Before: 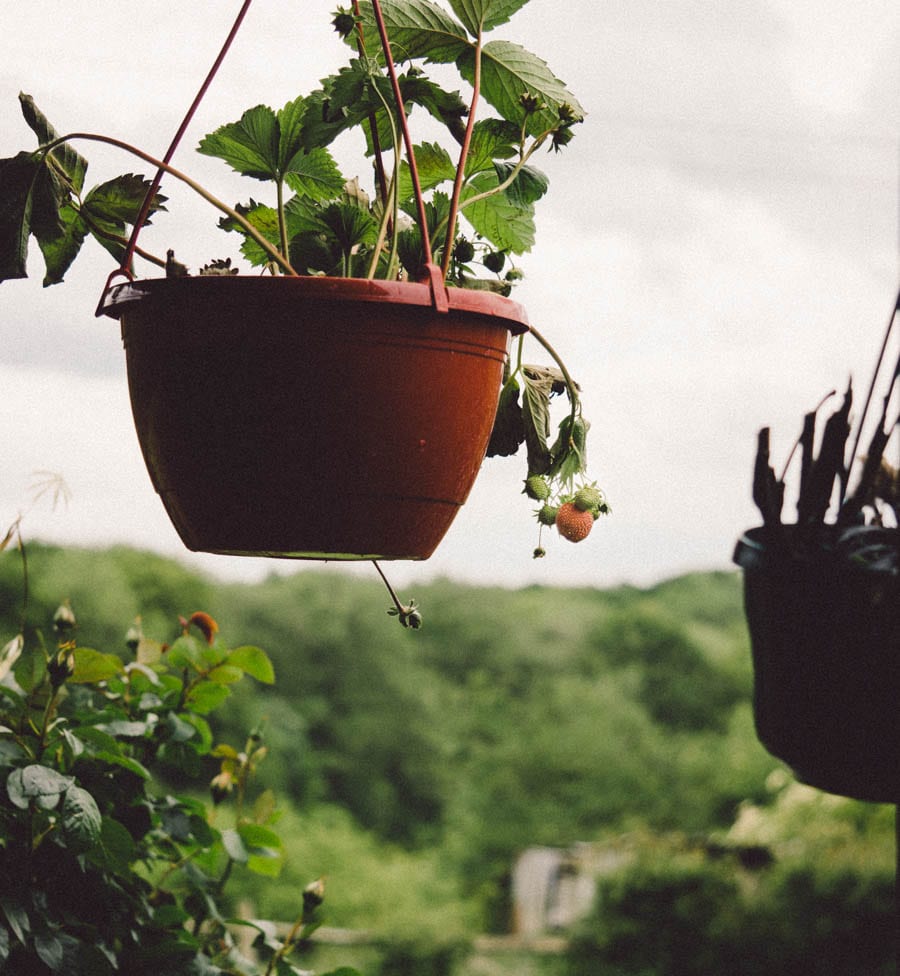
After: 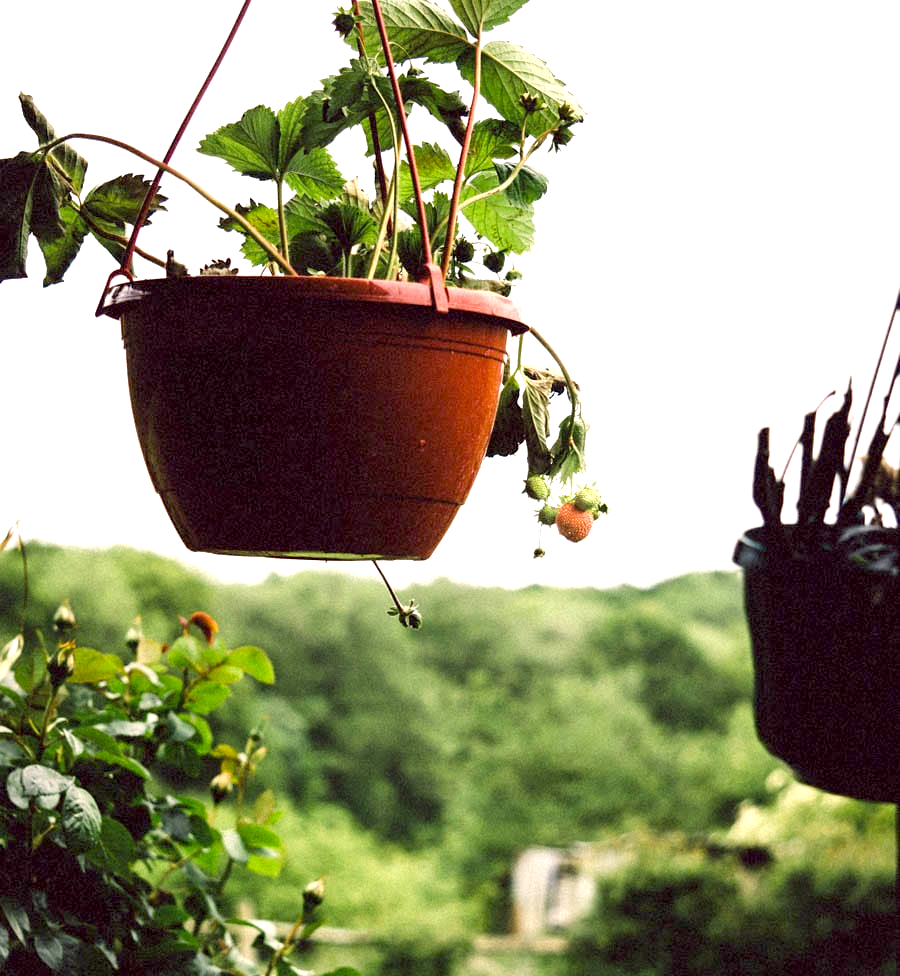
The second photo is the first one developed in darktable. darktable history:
exposure: black level correction 0.01, exposure 1 EV, compensate exposure bias true, compensate highlight preservation false
local contrast: mode bilateral grid, contrast 21, coarseness 50, detail 119%, midtone range 0.2
